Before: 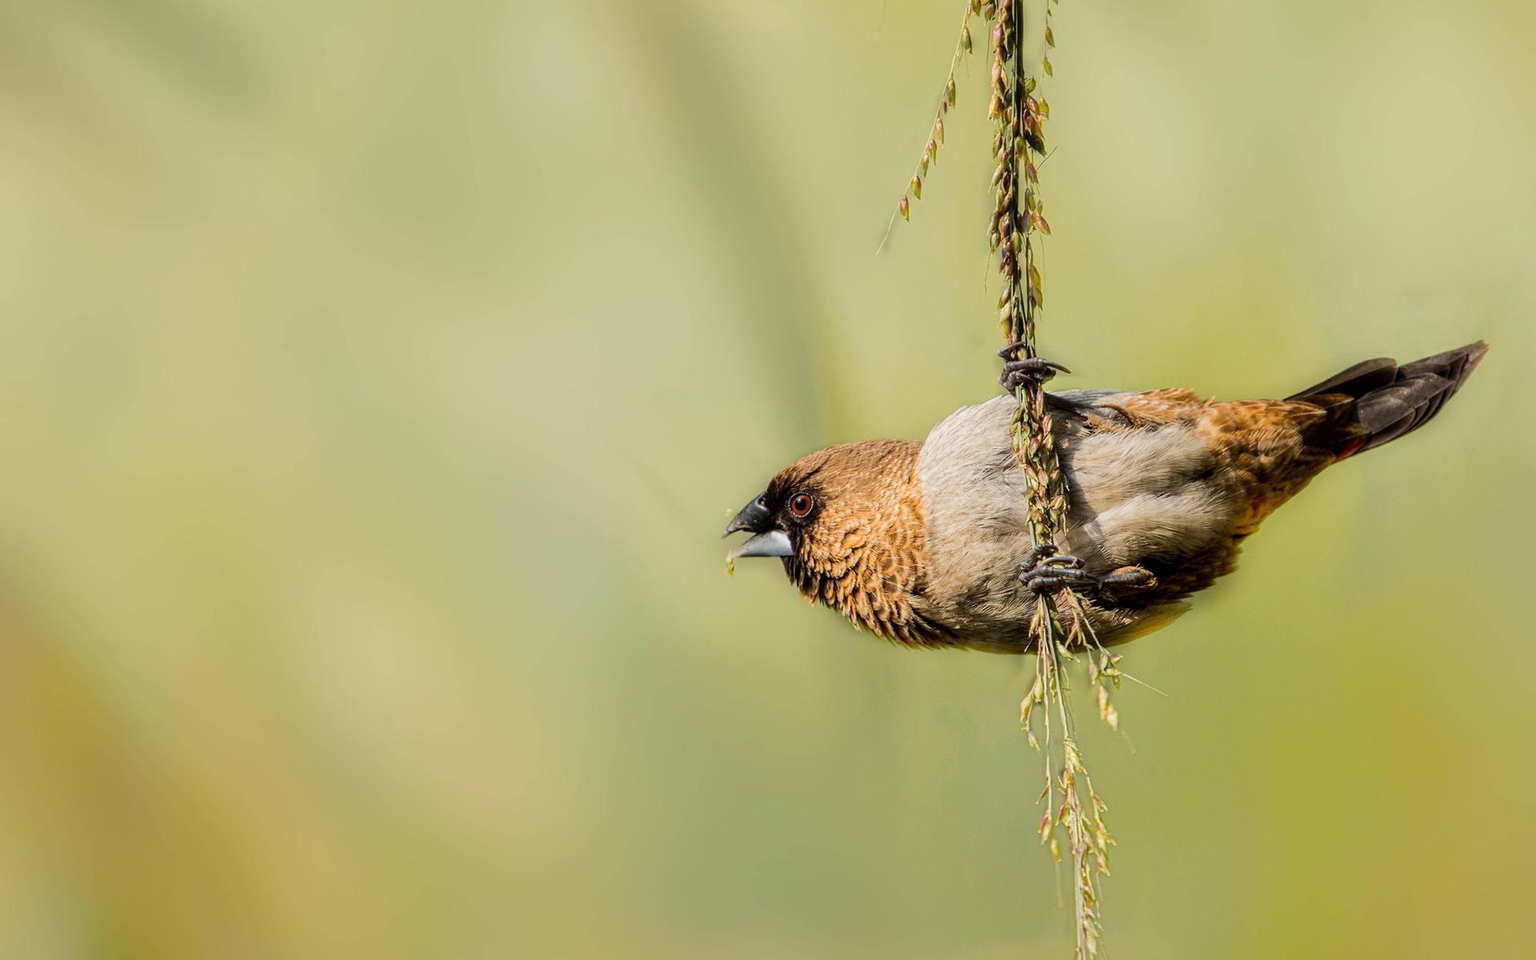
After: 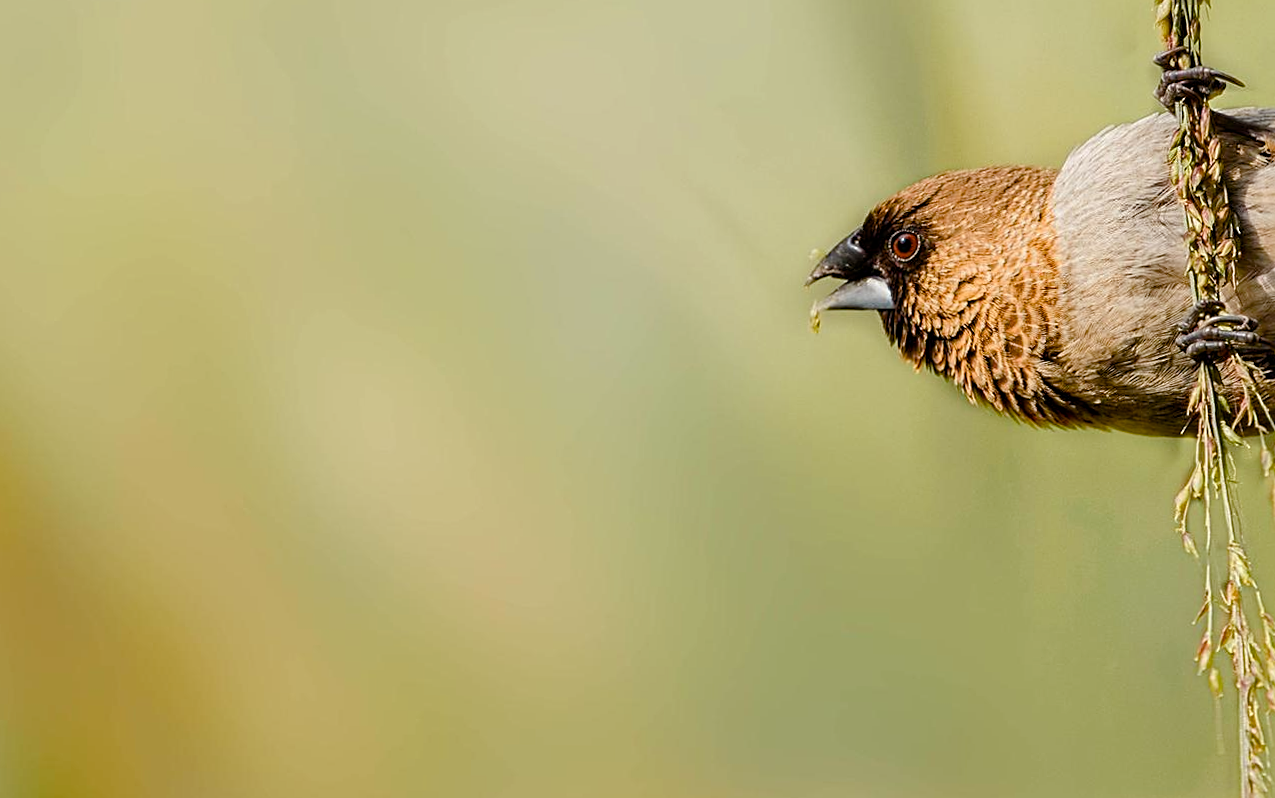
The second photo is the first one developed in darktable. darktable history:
crop and rotate: angle -0.932°, left 3.878%, top 31.741%, right 27.957%
color balance rgb: power › luminance -3.998%, power › chroma 0.543%, power › hue 41.19°, linear chroma grading › global chroma 15.52%, perceptual saturation grading › global saturation 20%, perceptual saturation grading › highlights -50.276%, perceptual saturation grading › shadows 30.127%, global vibrance 9.407%
sharpen: on, module defaults
